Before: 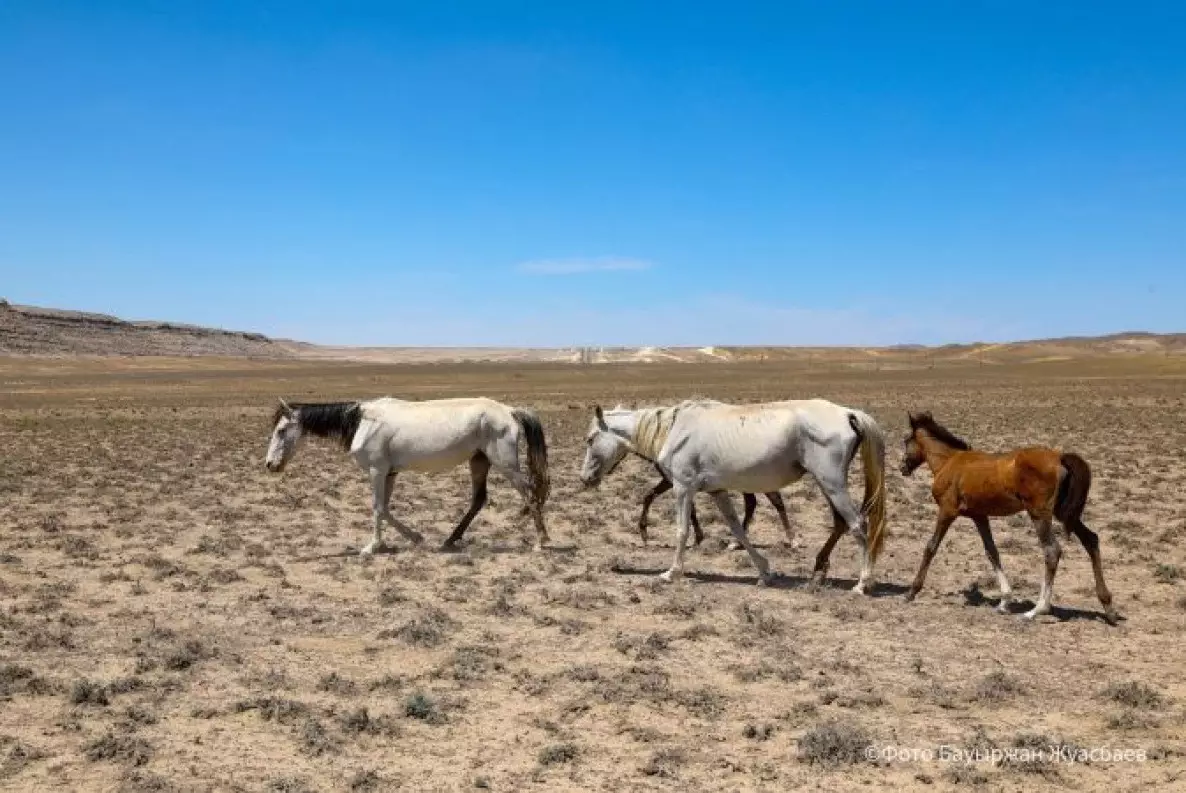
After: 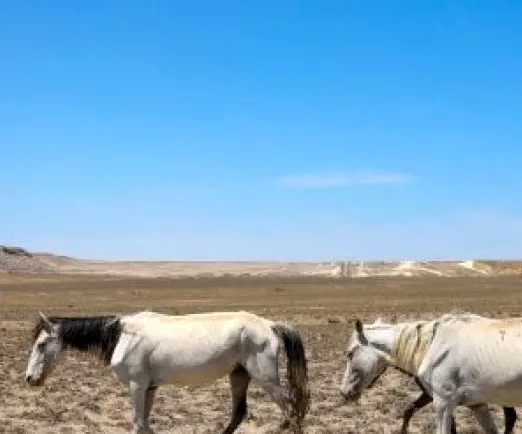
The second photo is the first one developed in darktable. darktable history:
crop: left 20.248%, top 10.86%, right 35.675%, bottom 34.321%
levels: levels [0.016, 0.484, 0.953]
